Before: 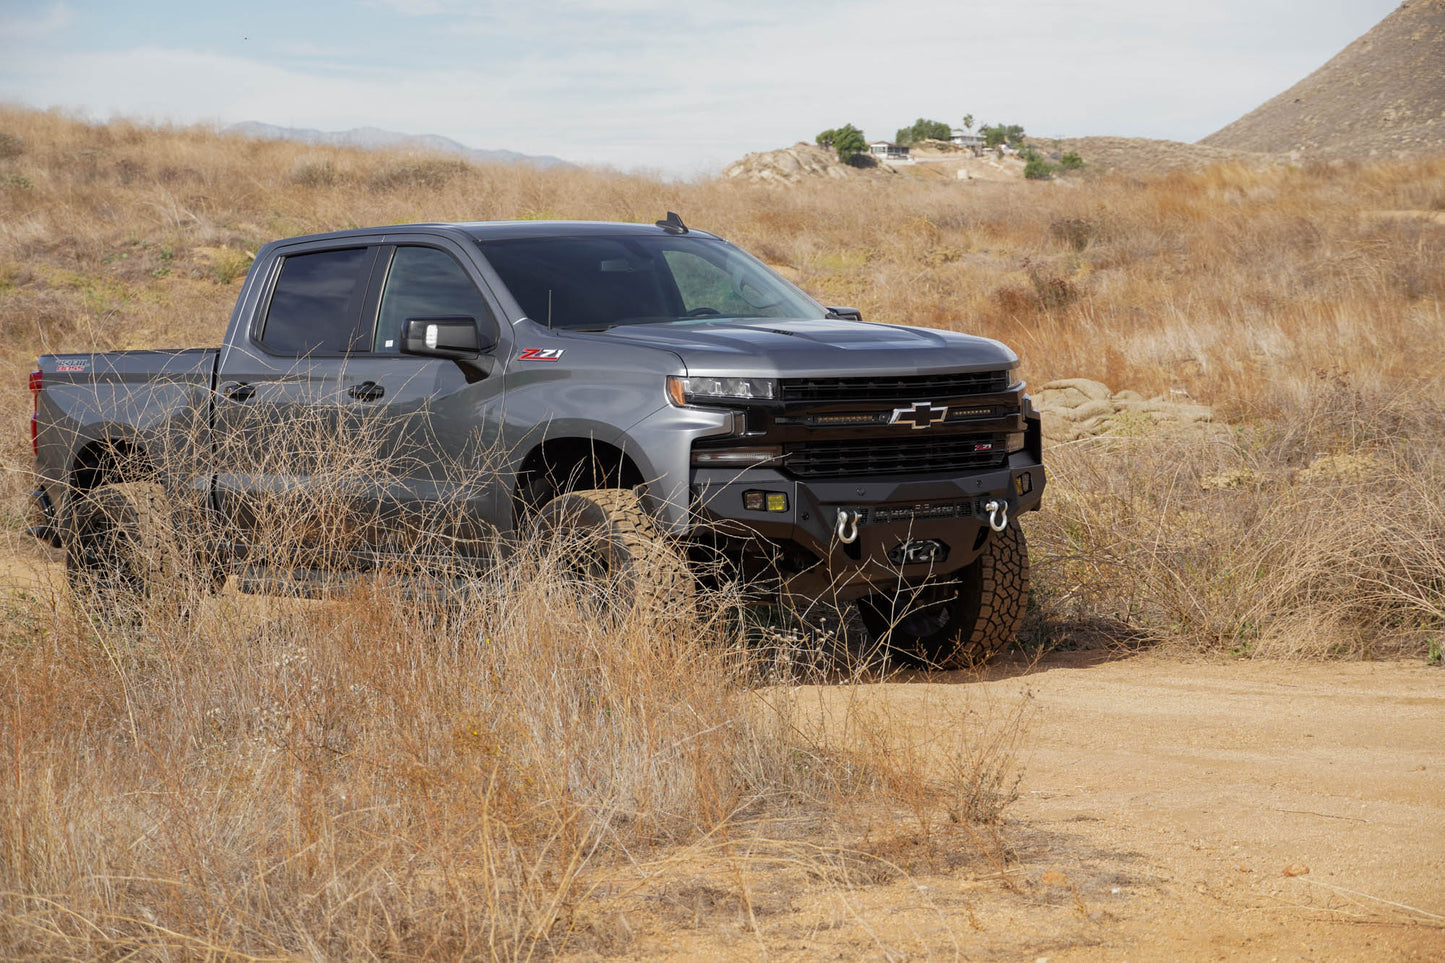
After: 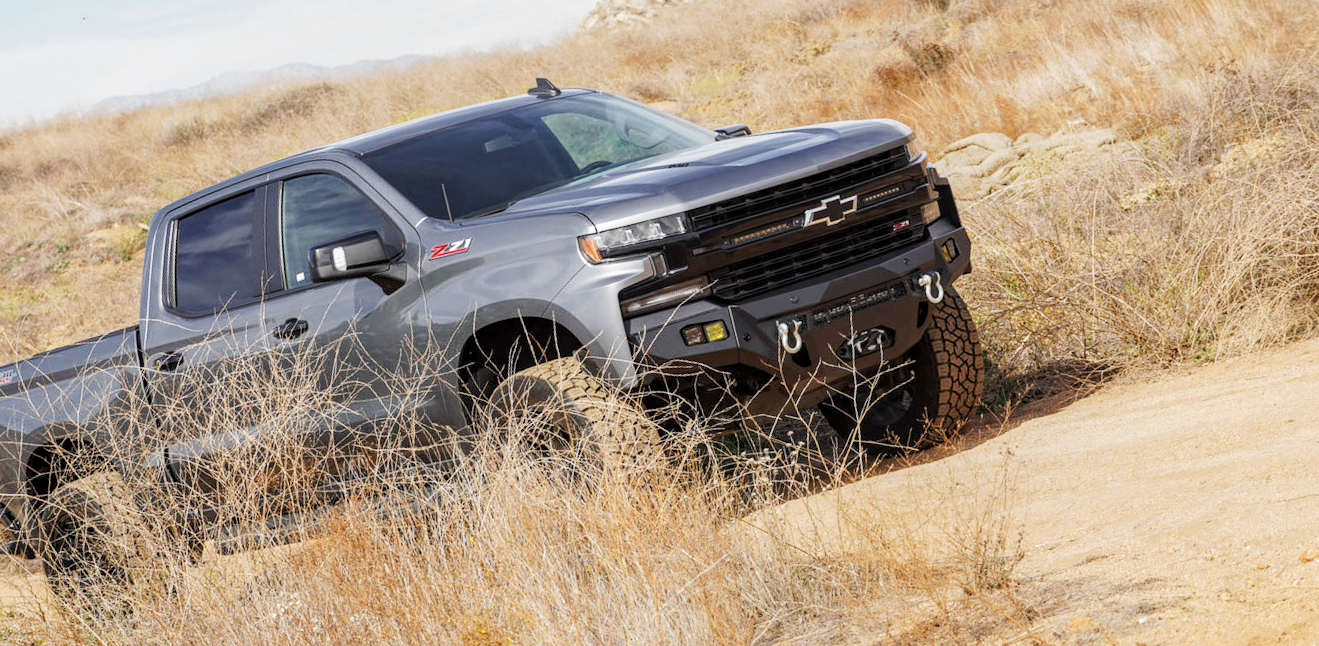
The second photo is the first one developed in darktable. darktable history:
rotate and perspective: rotation -14.8°, crop left 0.1, crop right 0.903, crop top 0.25, crop bottom 0.748
local contrast: on, module defaults
tone curve: curves: ch0 [(0, 0) (0.003, 0.003) (0.011, 0.014) (0.025, 0.033) (0.044, 0.06) (0.069, 0.096) (0.1, 0.132) (0.136, 0.174) (0.177, 0.226) (0.224, 0.282) (0.277, 0.352) (0.335, 0.435) (0.399, 0.524) (0.468, 0.615) (0.543, 0.695) (0.623, 0.771) (0.709, 0.835) (0.801, 0.894) (0.898, 0.944) (1, 1)], preserve colors none
